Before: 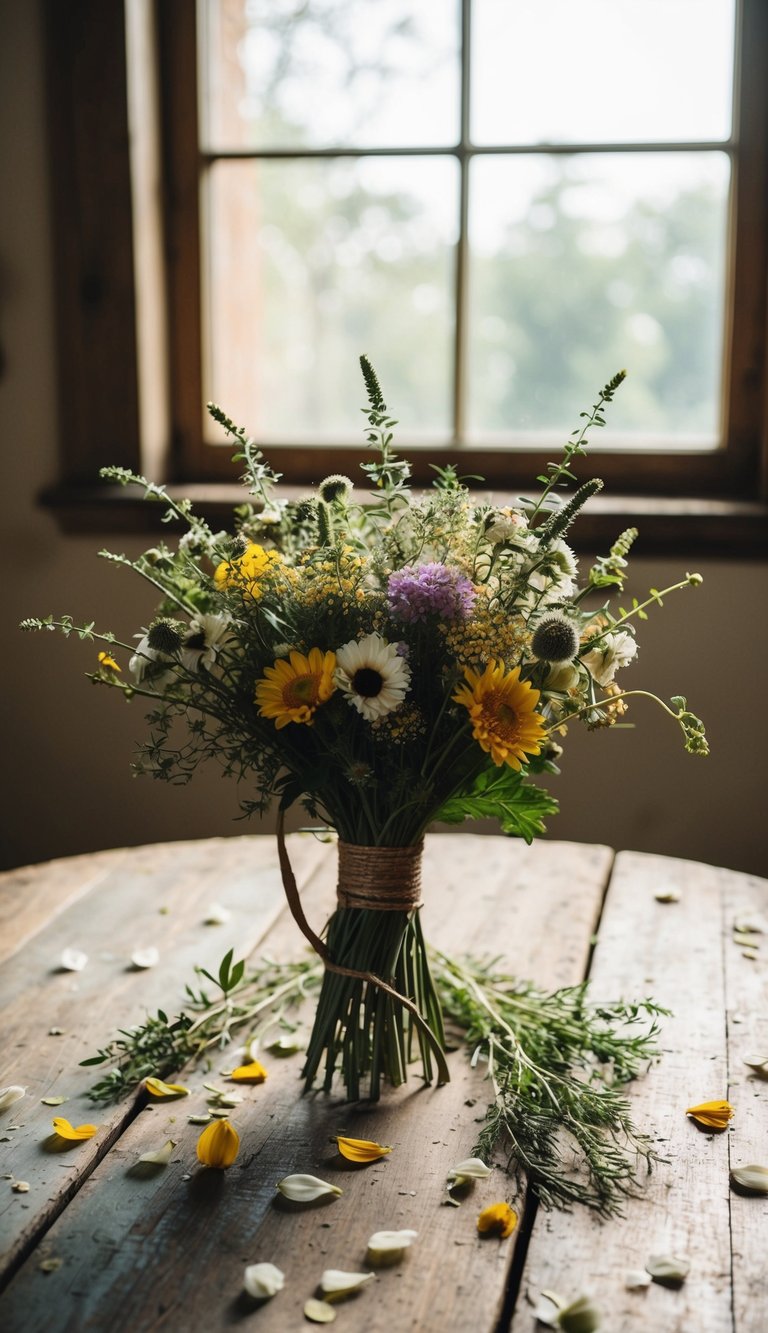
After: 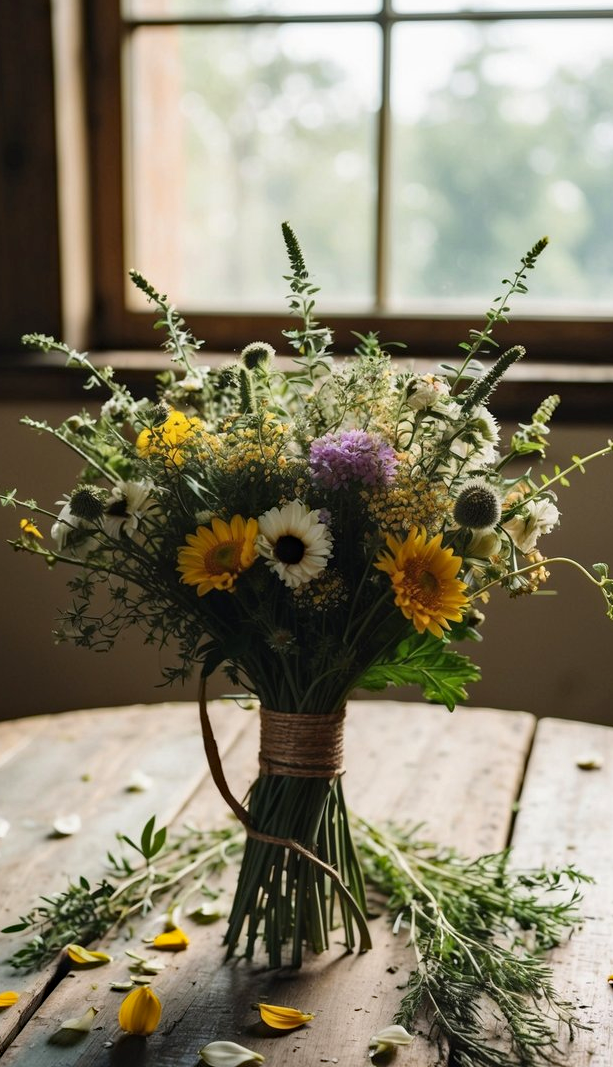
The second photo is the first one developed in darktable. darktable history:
crop and rotate: left 10.205%, top 9.997%, right 9.955%, bottom 9.941%
haze removal: compatibility mode true, adaptive false
